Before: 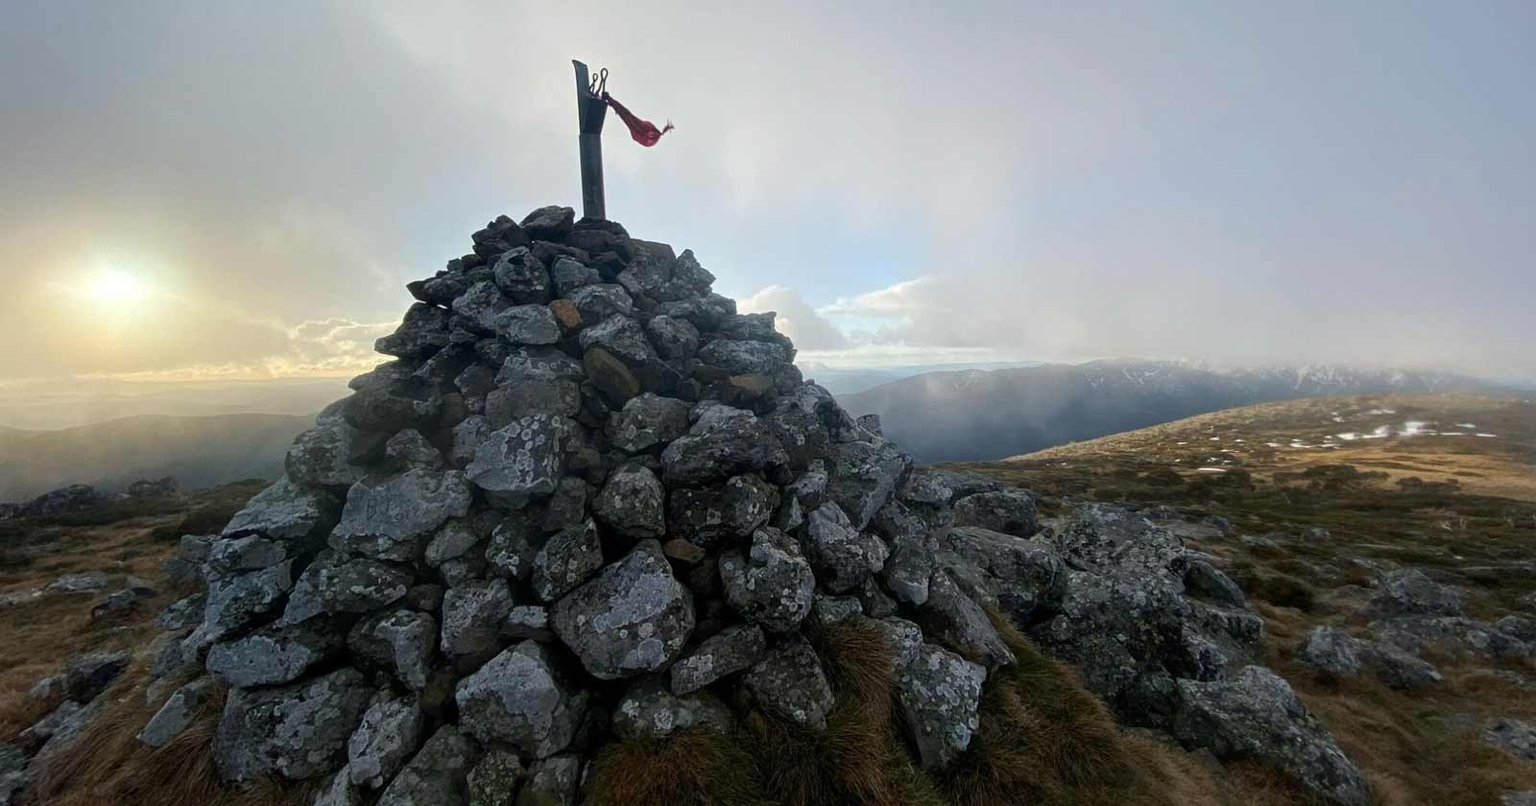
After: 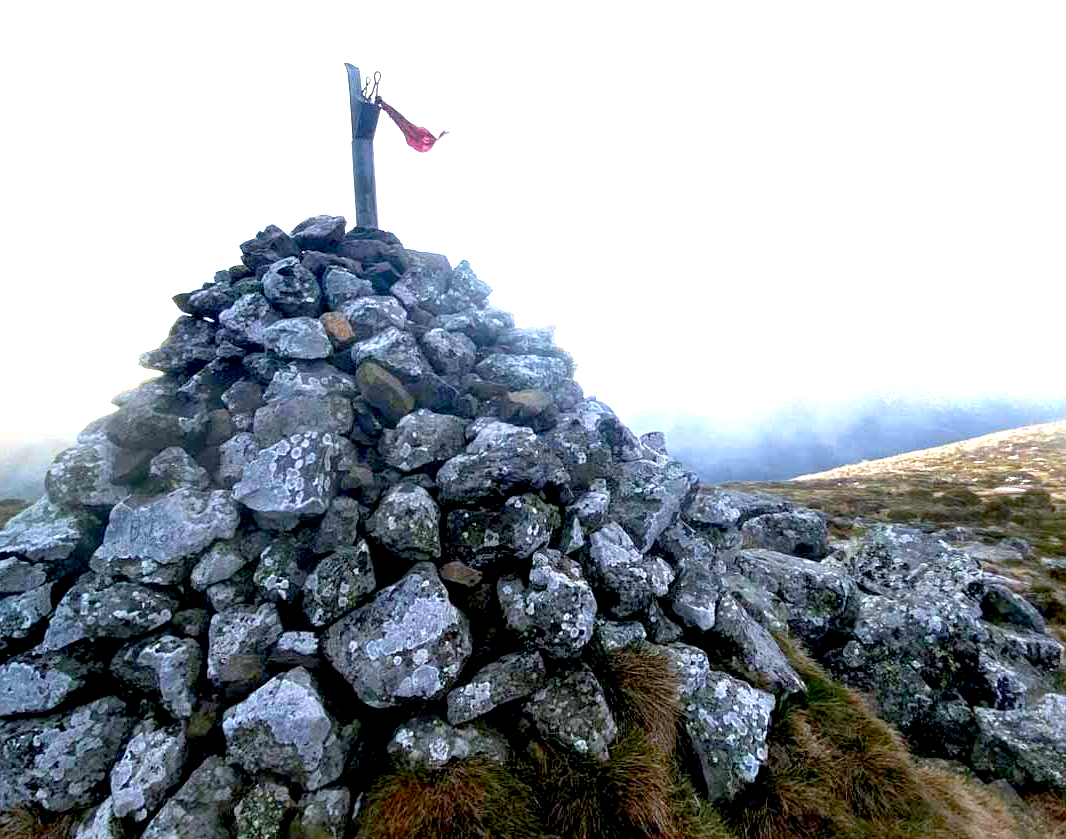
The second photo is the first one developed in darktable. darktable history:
crop and rotate: left 15.754%, right 17.579%
exposure: black level correction 0.005, exposure 2.084 EV, compensate highlight preservation false
white balance: red 0.967, blue 1.119, emerald 0.756
